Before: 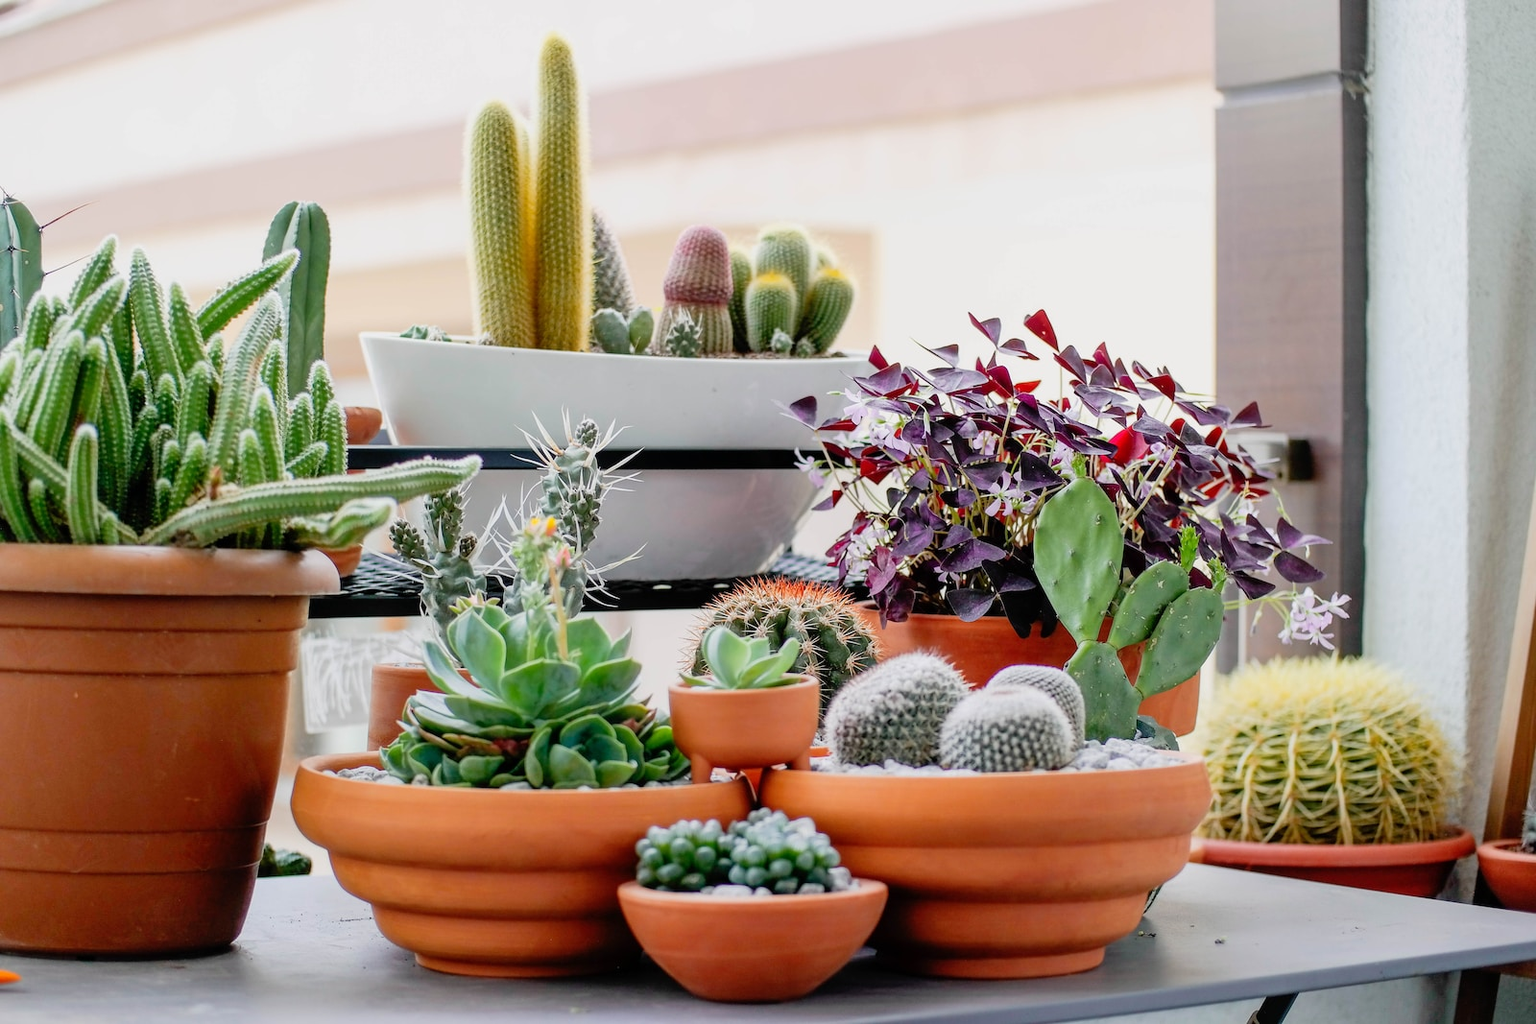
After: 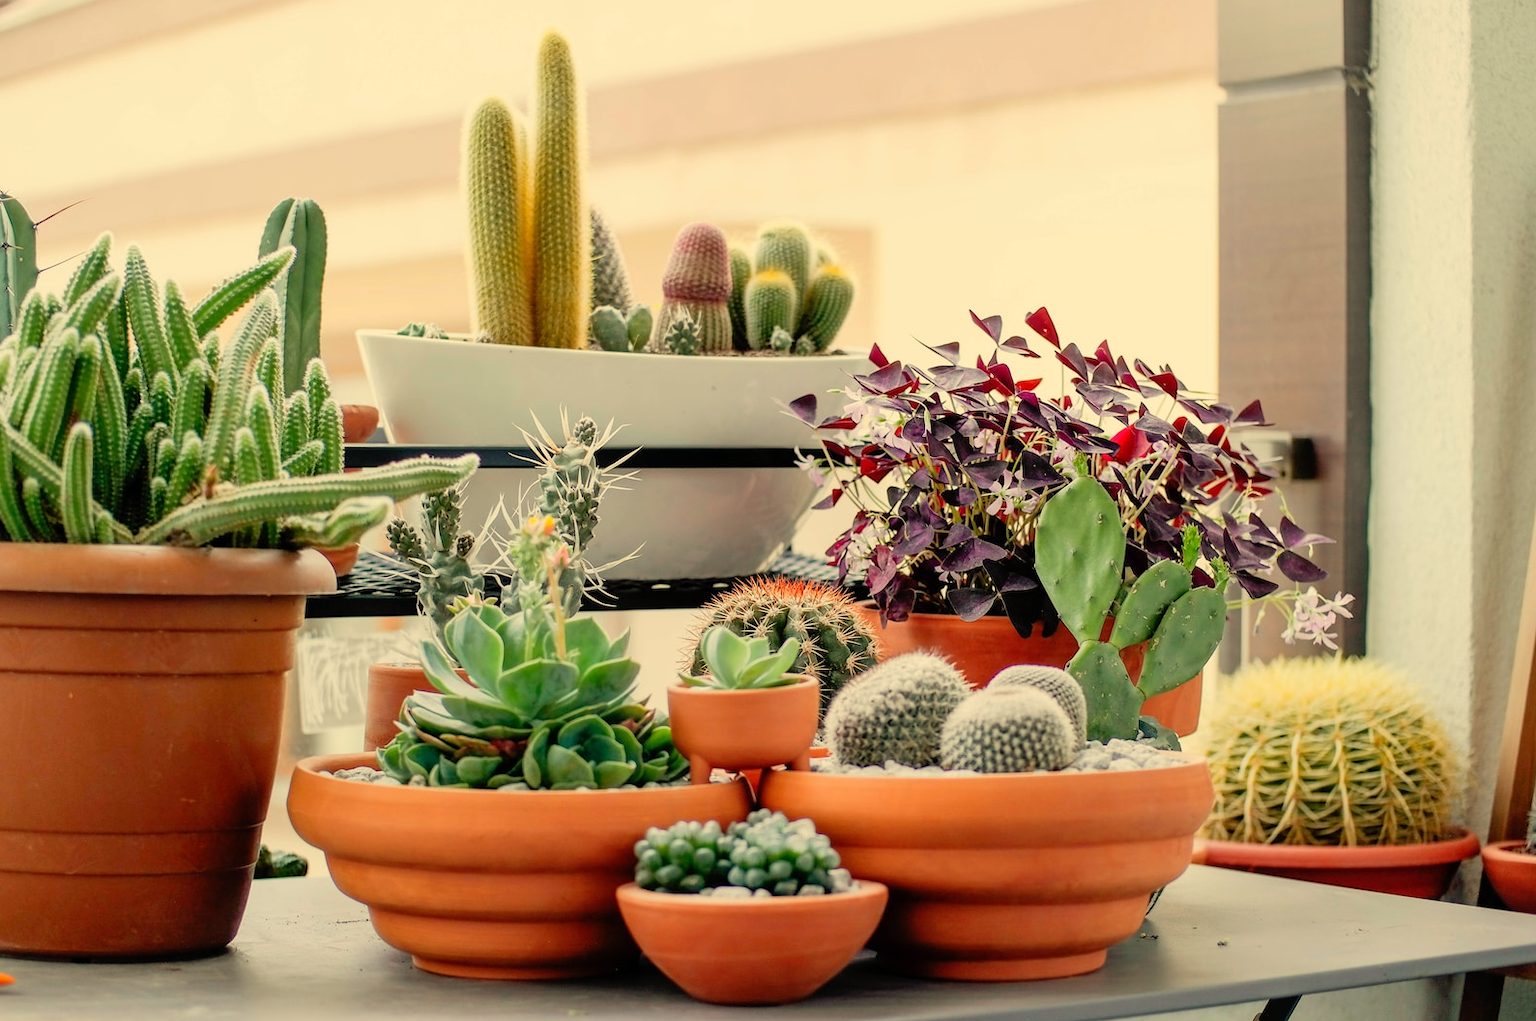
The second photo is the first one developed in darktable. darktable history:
crop: left 0.434%, top 0.485%, right 0.244%, bottom 0.386%
white balance: red 1.08, blue 0.791
